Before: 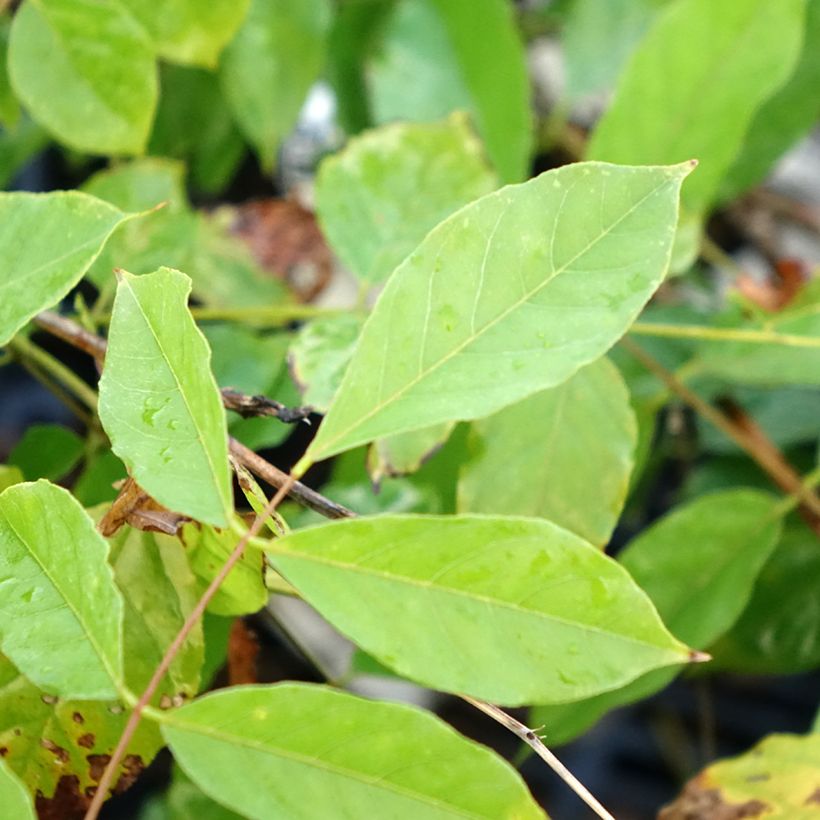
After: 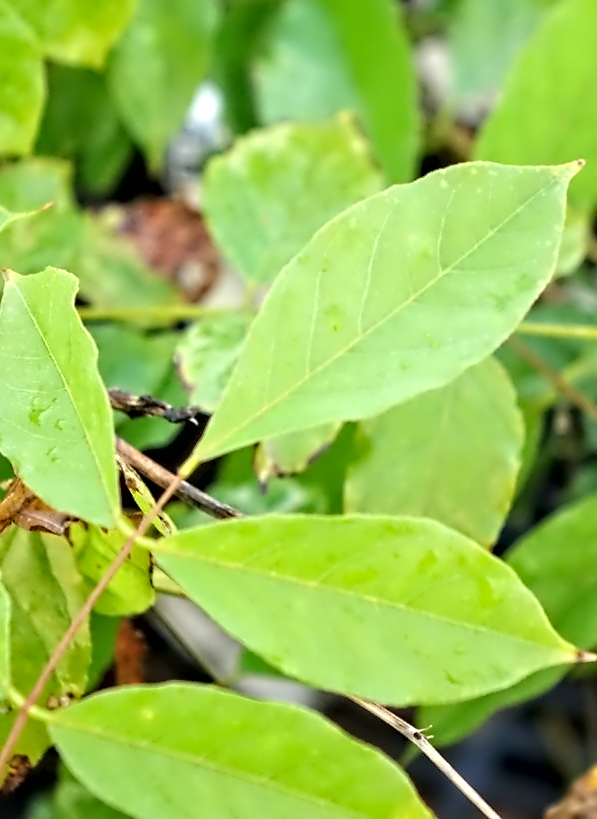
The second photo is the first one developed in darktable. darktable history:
crop: left 13.83%, right 13.326%
contrast brightness saturation: contrast 0.028, brightness 0.068, saturation 0.123
contrast equalizer: octaves 7, y [[0.5, 0.542, 0.583, 0.625, 0.667, 0.708], [0.5 ×6], [0.5 ×6], [0, 0.033, 0.067, 0.1, 0.133, 0.167], [0, 0.05, 0.1, 0.15, 0.2, 0.25]]
